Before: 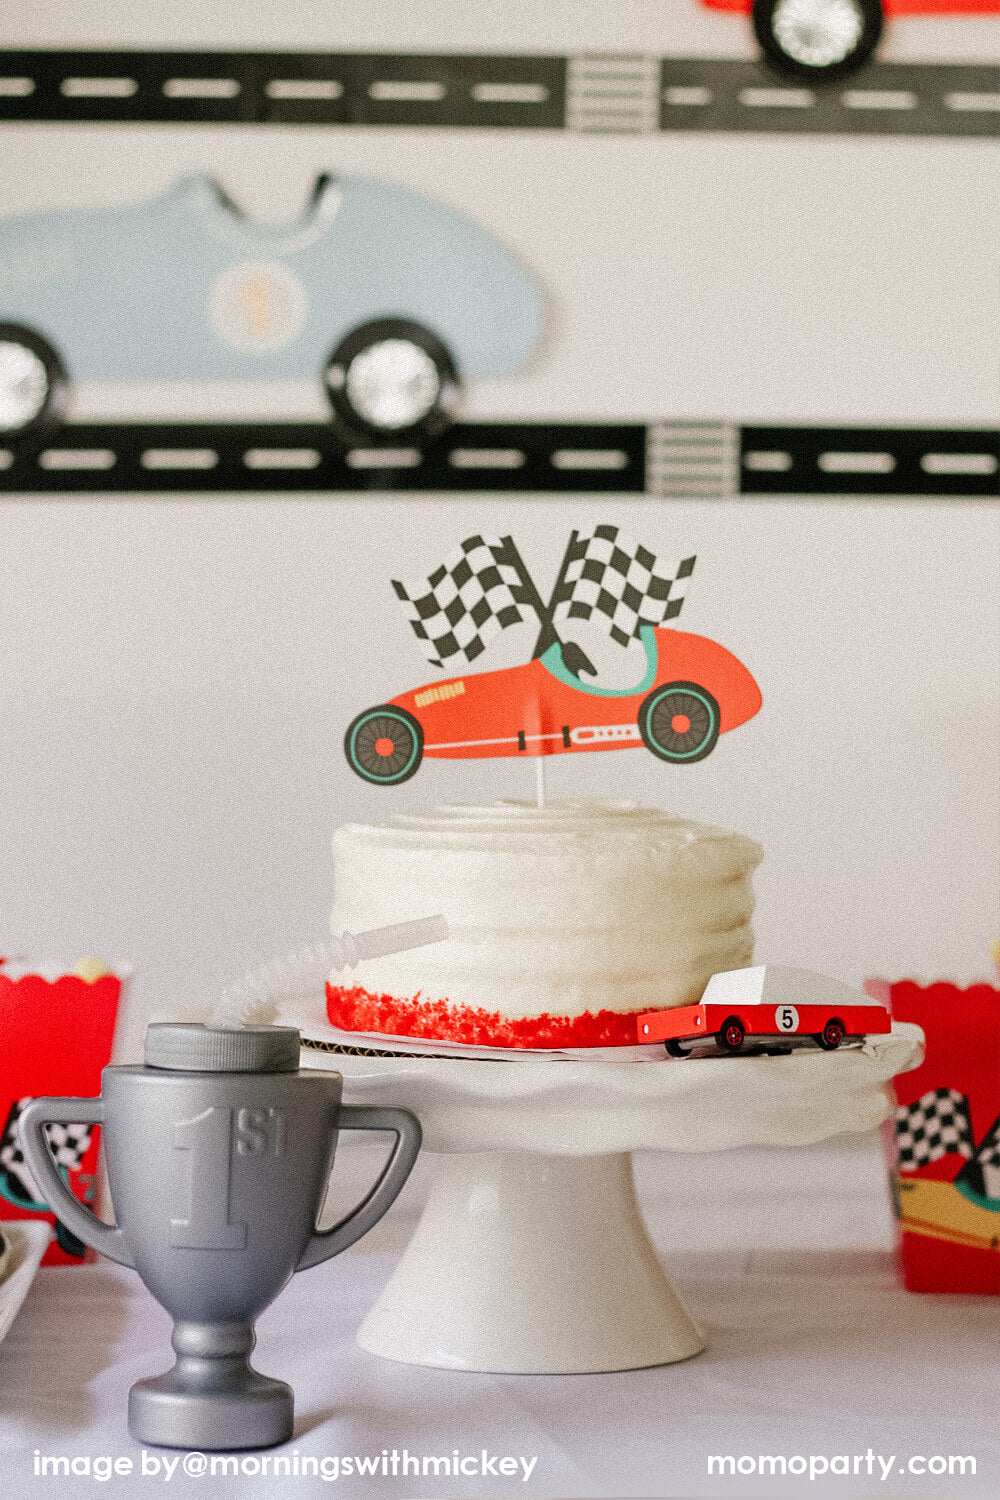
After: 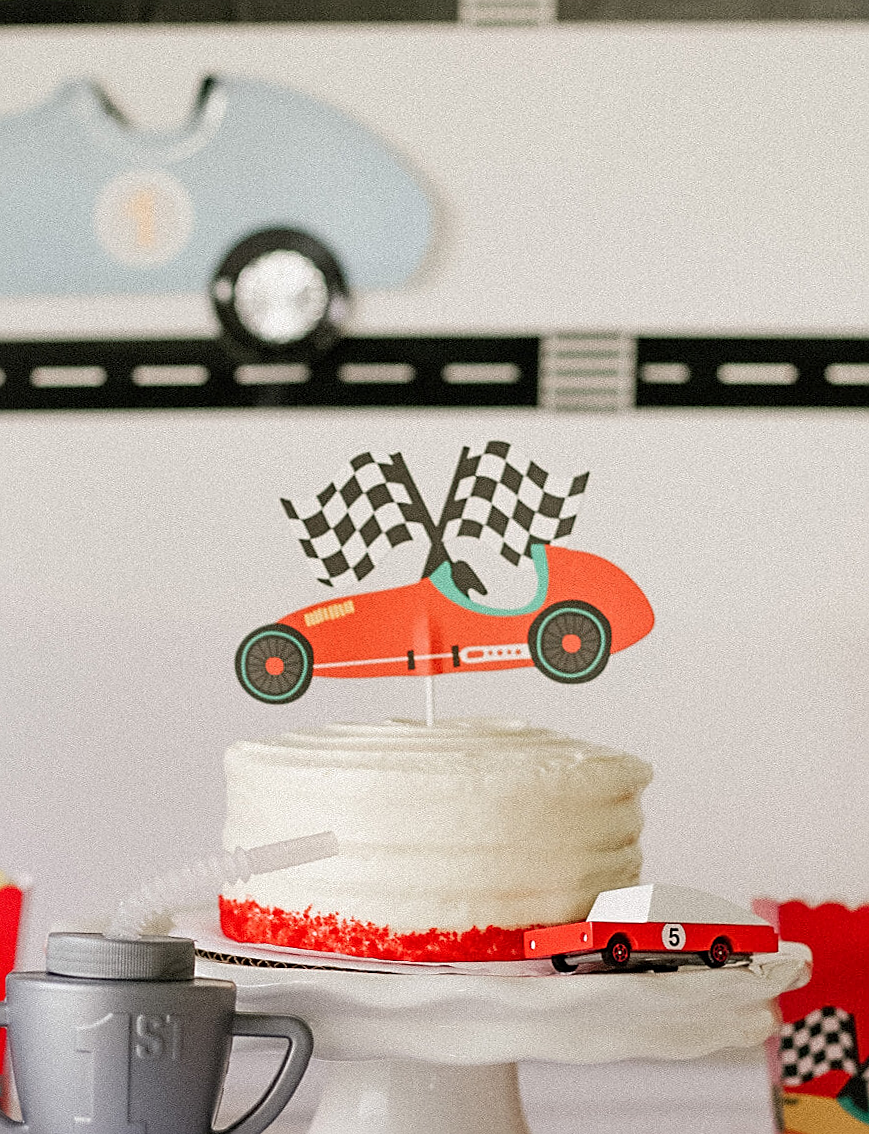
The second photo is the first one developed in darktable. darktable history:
sharpen: on, module defaults
crop: left 8.155%, top 6.611%, bottom 15.385%
contrast brightness saturation: contrast 0.05
rotate and perspective: rotation 0.074°, lens shift (vertical) 0.096, lens shift (horizontal) -0.041, crop left 0.043, crop right 0.952, crop top 0.024, crop bottom 0.979
